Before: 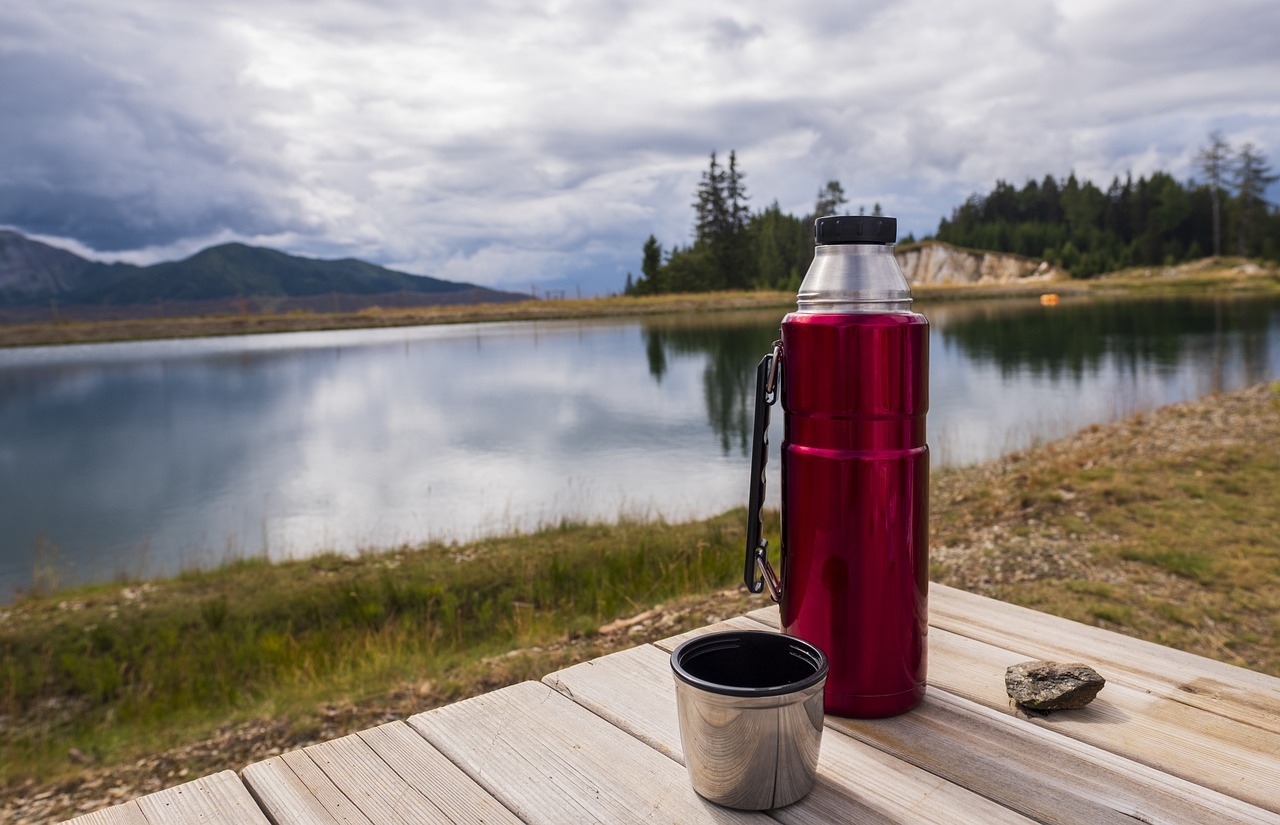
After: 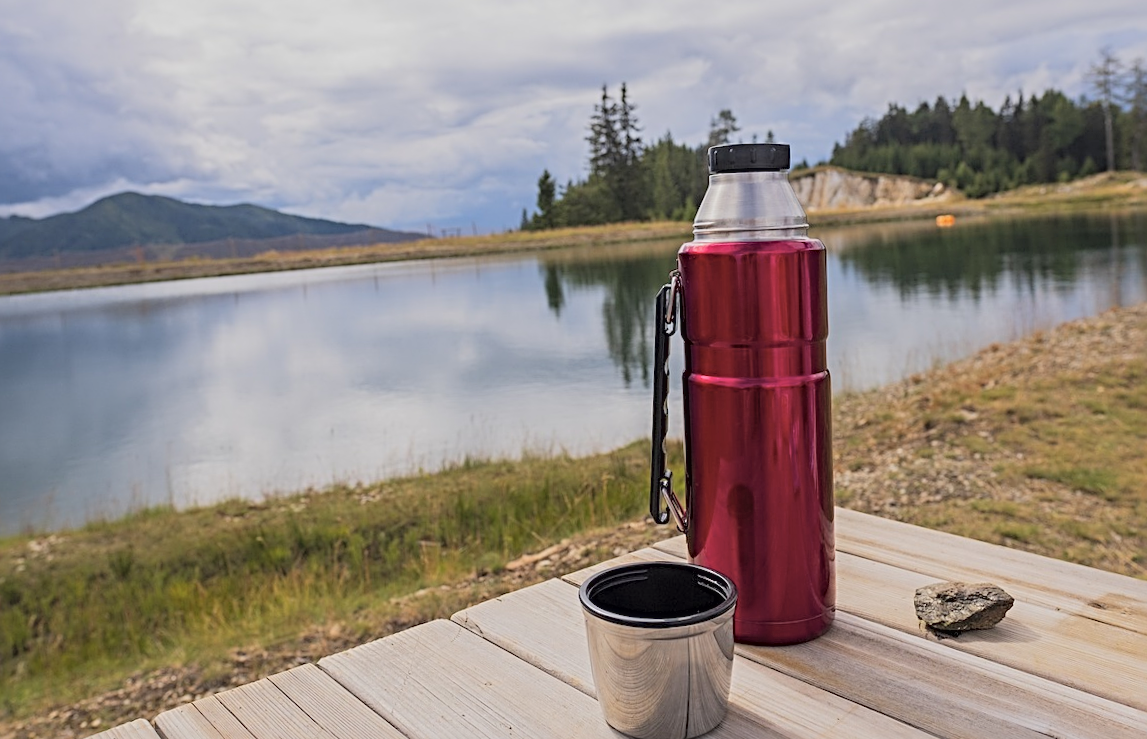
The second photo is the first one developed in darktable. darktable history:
global tonemap: drago (0.7, 100)
crop and rotate: angle 1.96°, left 5.673%, top 5.673%
sharpen: radius 4
